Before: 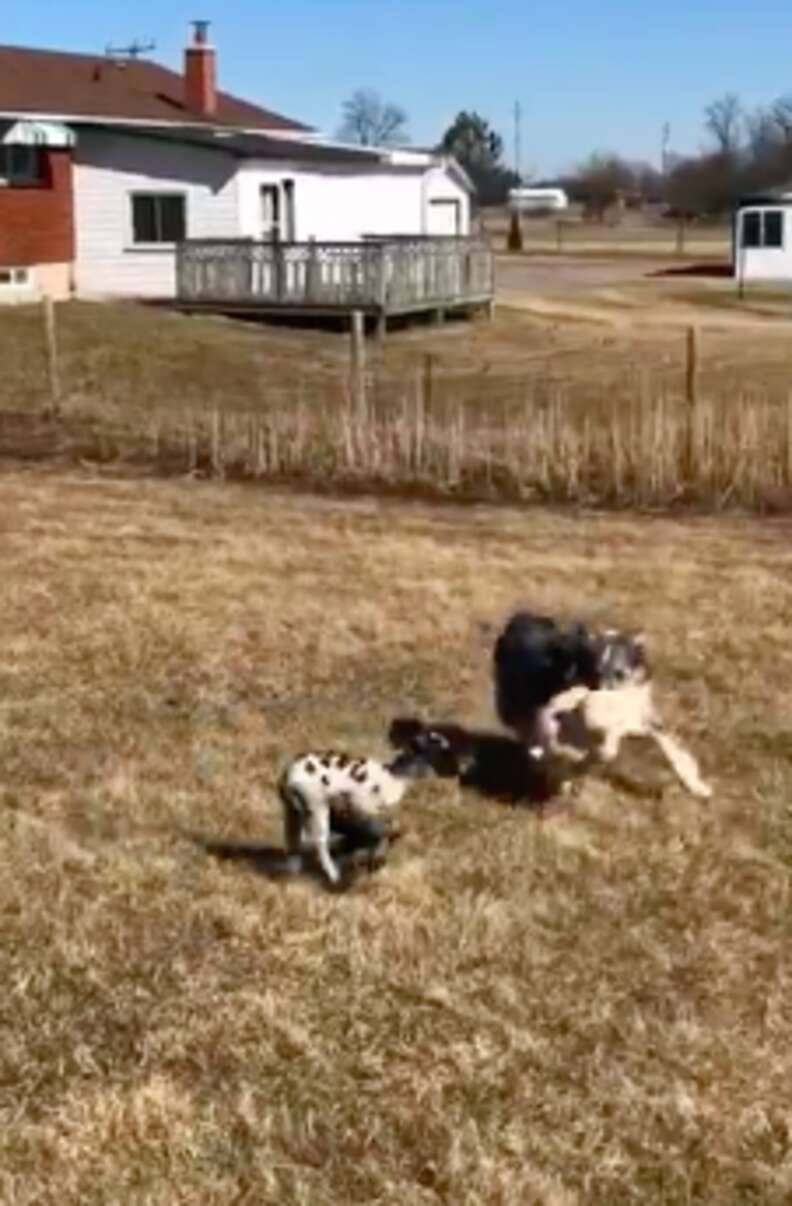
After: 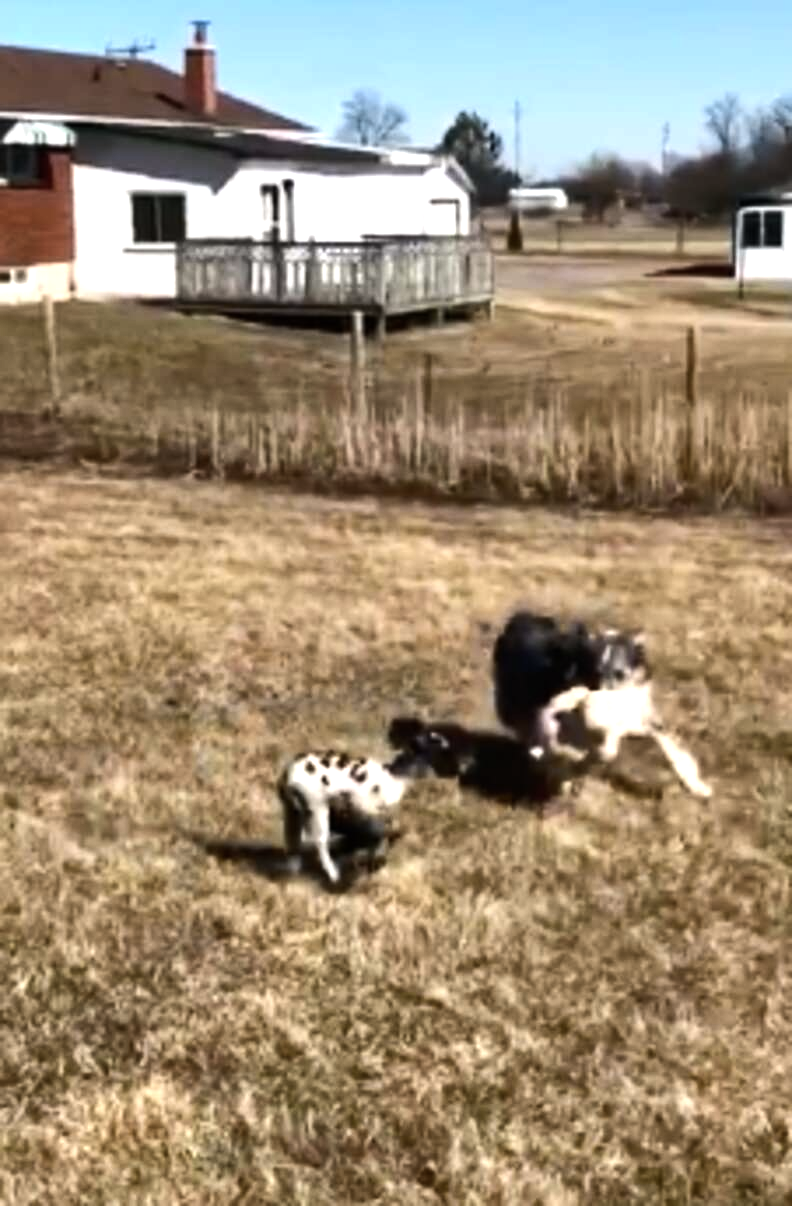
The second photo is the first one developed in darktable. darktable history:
exposure: compensate highlight preservation false
tone equalizer: -8 EV -0.75 EV, -7 EV -0.7 EV, -6 EV -0.6 EV, -5 EV -0.4 EV, -3 EV 0.4 EV, -2 EV 0.6 EV, -1 EV 0.7 EV, +0 EV 0.75 EV, edges refinement/feathering 500, mask exposure compensation -1.57 EV, preserve details no
